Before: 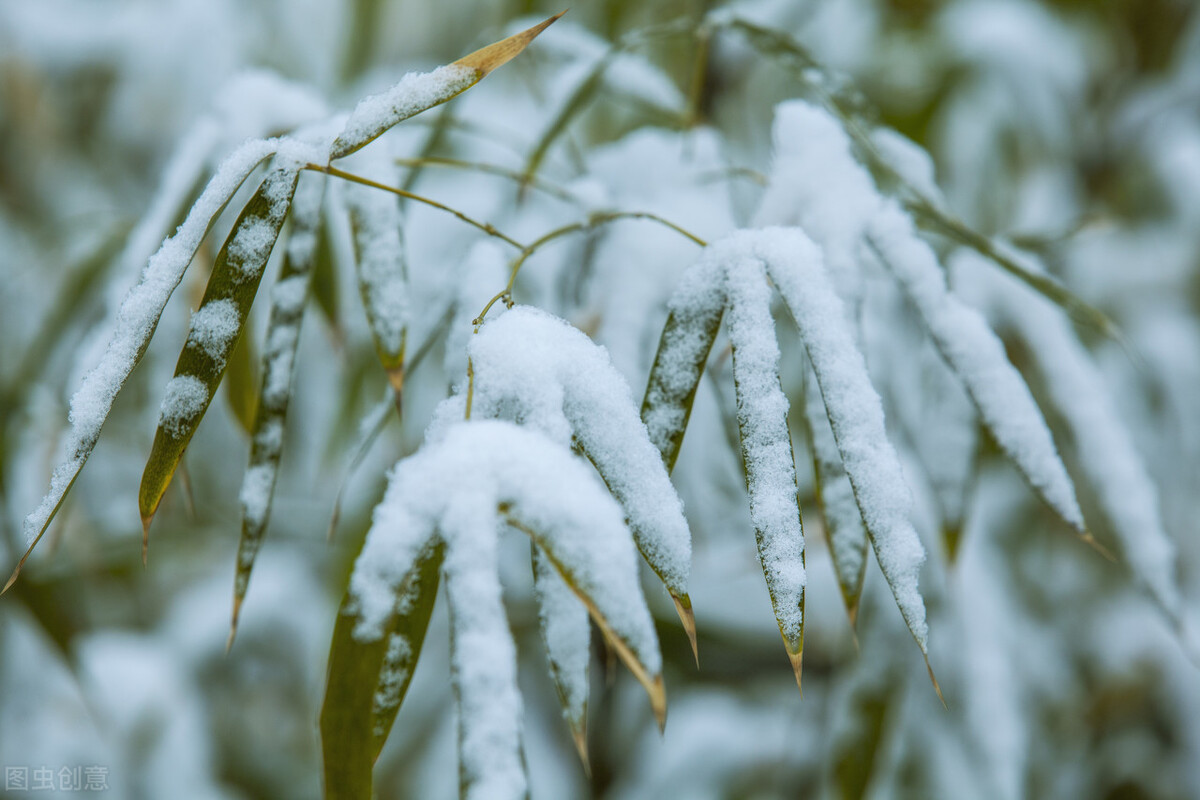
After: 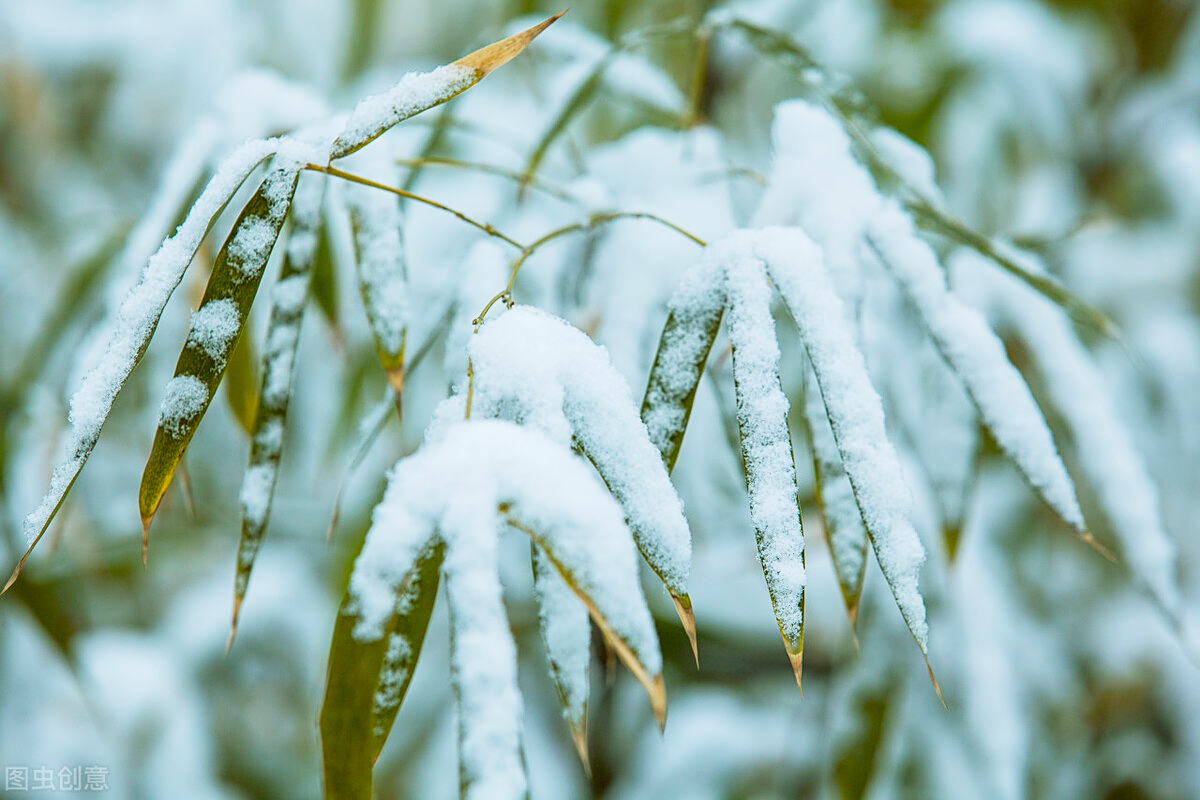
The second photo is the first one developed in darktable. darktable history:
base curve: curves: ch0 [(0, 0) (0.204, 0.334) (0.55, 0.733) (1, 1)], preserve colors none
sharpen: on, module defaults
